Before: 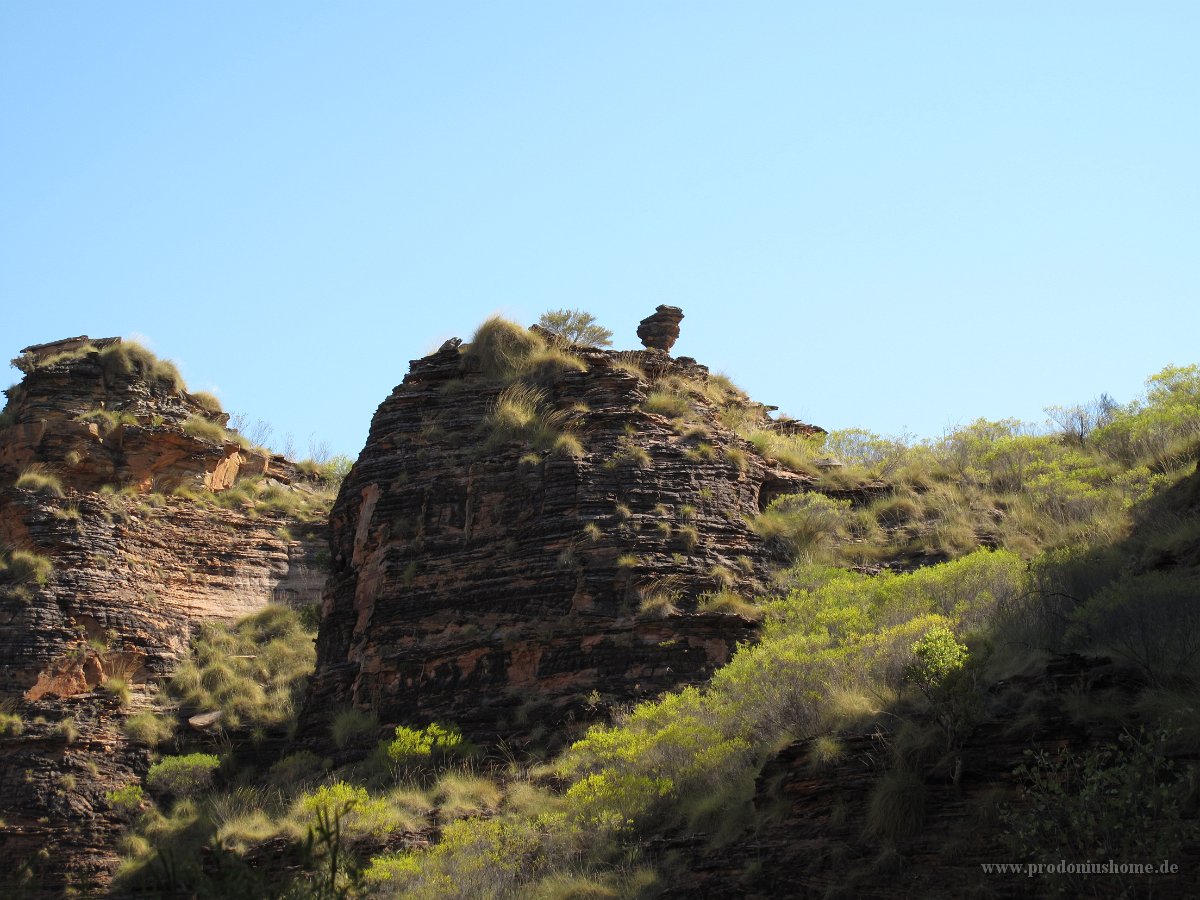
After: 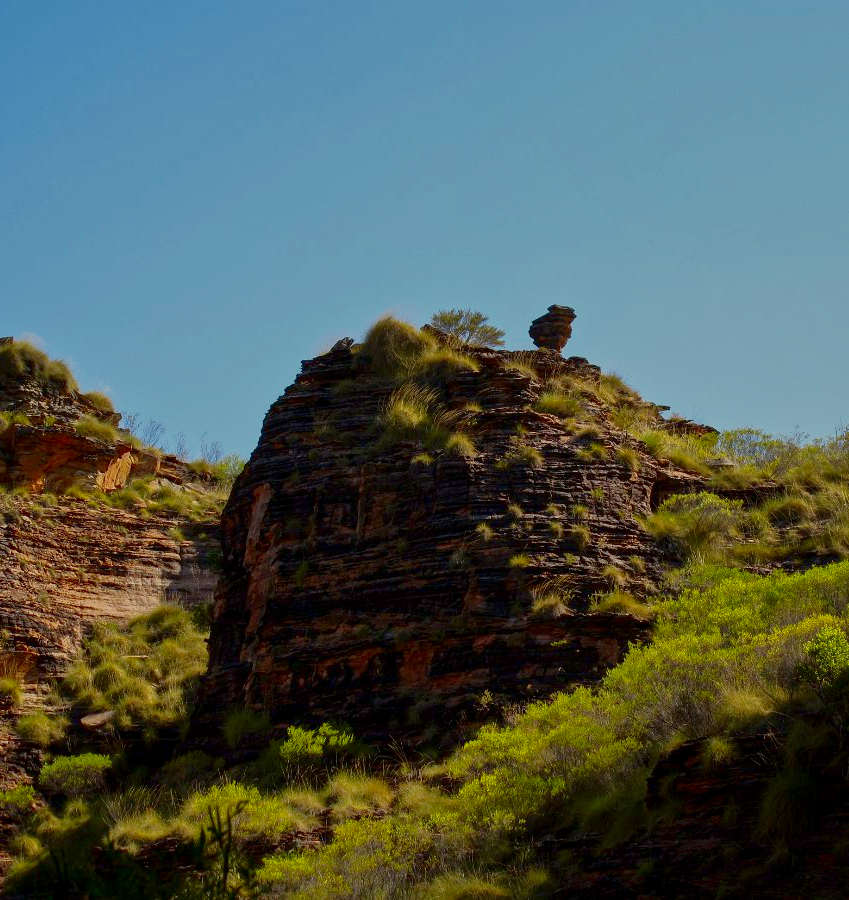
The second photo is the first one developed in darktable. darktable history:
local contrast: highlights 100%, shadows 100%, detail 120%, midtone range 0.2
crop and rotate: left 9.061%, right 20.142%
contrast brightness saturation: contrast 0.19, brightness -0.24, saturation 0.11
tone equalizer: -8 EV -0.002 EV, -7 EV 0.005 EV, -6 EV -0.008 EV, -5 EV 0.007 EV, -4 EV -0.042 EV, -3 EV -0.233 EV, -2 EV -0.662 EV, -1 EV -0.983 EV, +0 EV -0.969 EV, smoothing diameter 2%, edges refinement/feathering 20, mask exposure compensation -1.57 EV, filter diffusion 5
color balance rgb: perceptual saturation grading › global saturation 20%, global vibrance 20%
shadows and highlights: on, module defaults
exposure: compensate highlight preservation false
